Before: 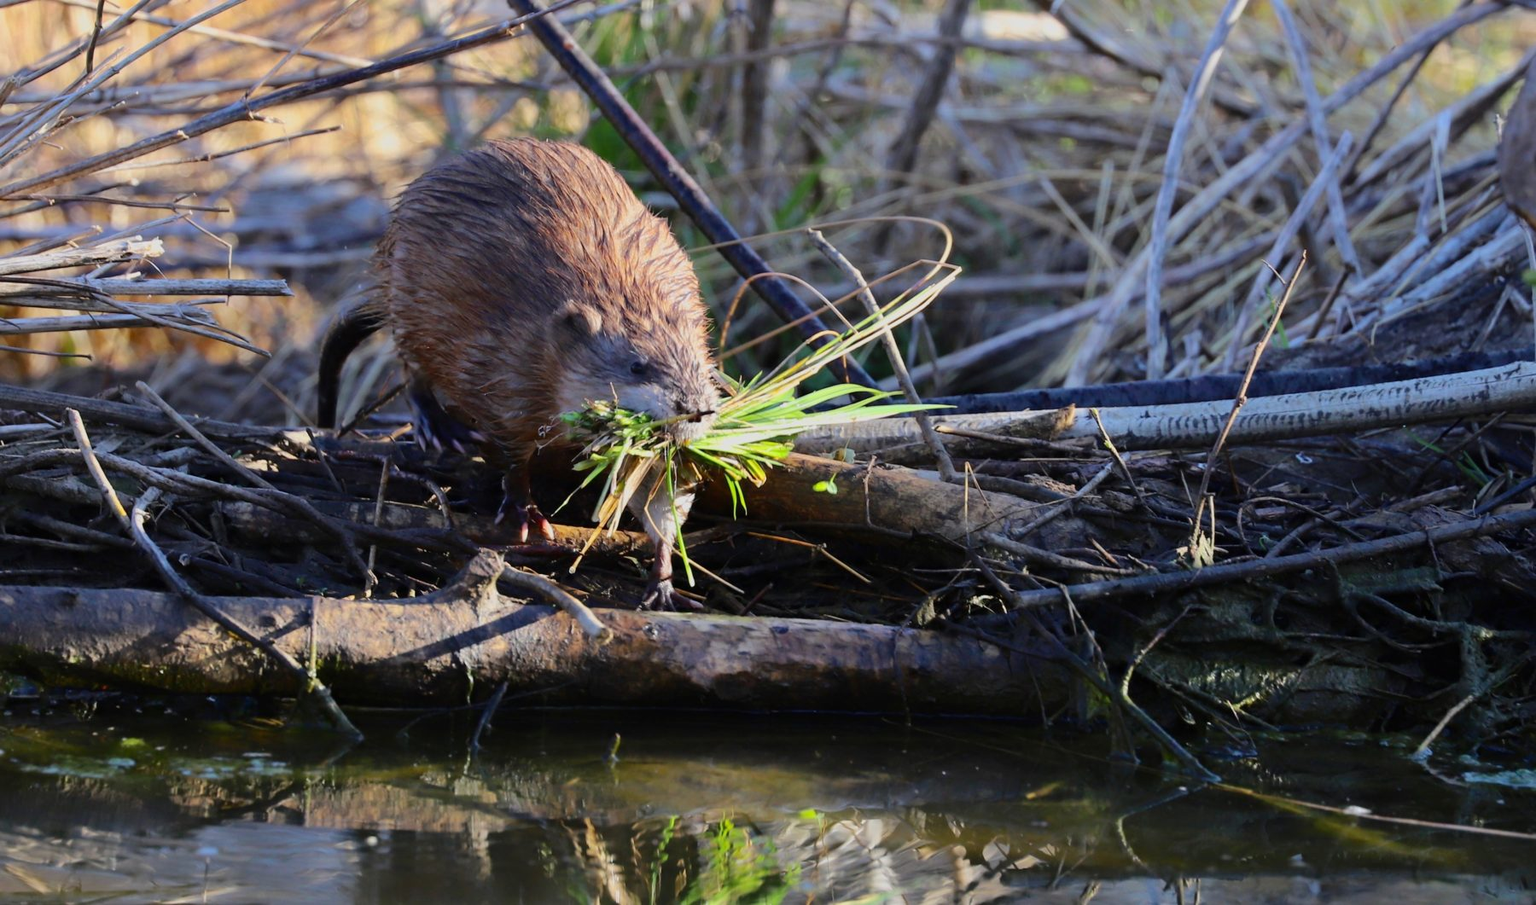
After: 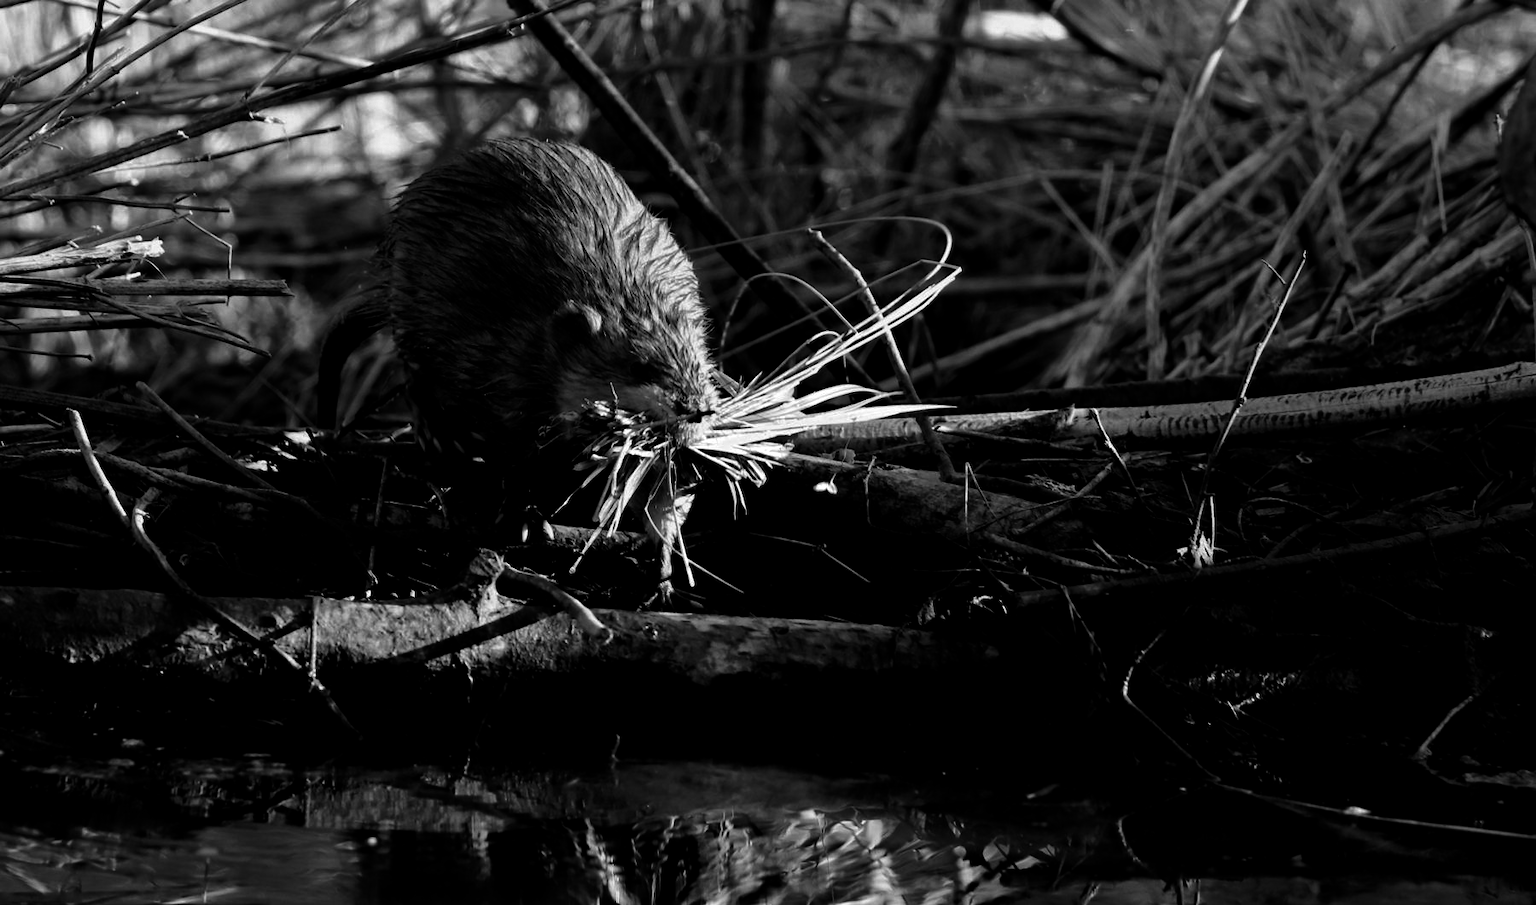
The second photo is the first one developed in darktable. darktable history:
exposure: black level correction 0.001, compensate highlight preservation false
tone equalizer: -8 EV -0.75 EV, -7 EV -0.7 EV, -6 EV -0.6 EV, -5 EV -0.4 EV, -3 EV 0.4 EV, -2 EV 0.6 EV, -1 EV 0.7 EV, +0 EV 0.75 EV, edges refinement/feathering 500, mask exposure compensation -1.57 EV, preserve details no
contrast brightness saturation: contrast 0.02, brightness -1, saturation -1
rgb levels: preserve colors sum RGB, levels [[0.038, 0.433, 0.934], [0, 0.5, 1], [0, 0.5, 1]]
